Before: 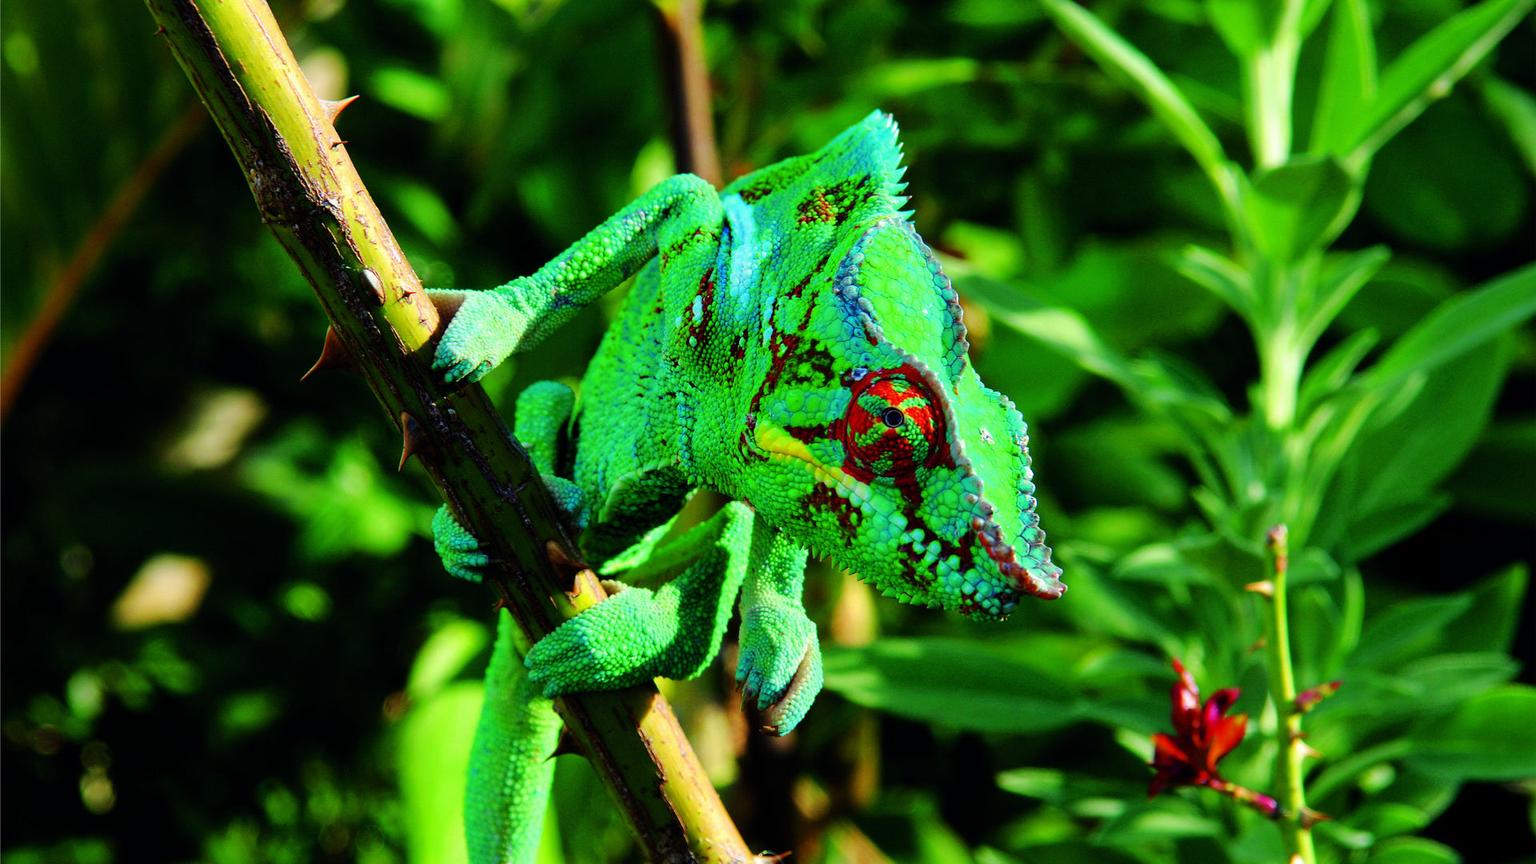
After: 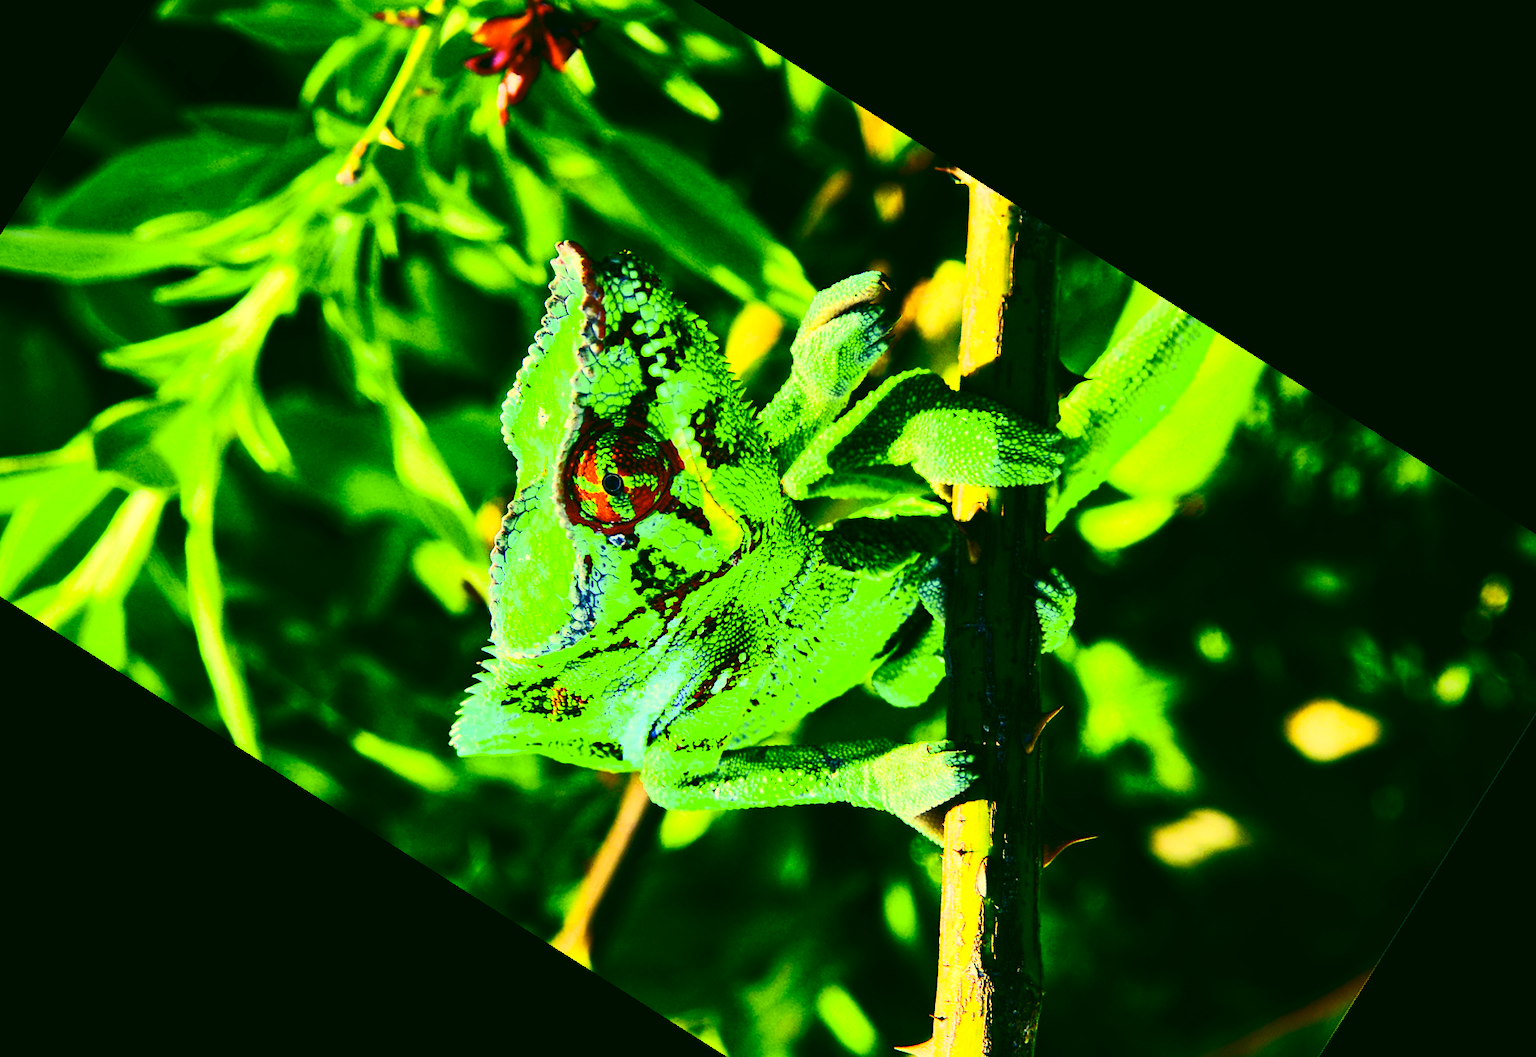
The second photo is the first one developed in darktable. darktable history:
color correction: highlights a* 5.66, highlights b* 33.71, shadows a* -26.48, shadows b* 3.96
crop and rotate: angle 147.64°, left 9.179%, top 15.629%, right 4.492%, bottom 16.936%
contrast brightness saturation: contrast 0.634, brightness 0.332, saturation 0.148
